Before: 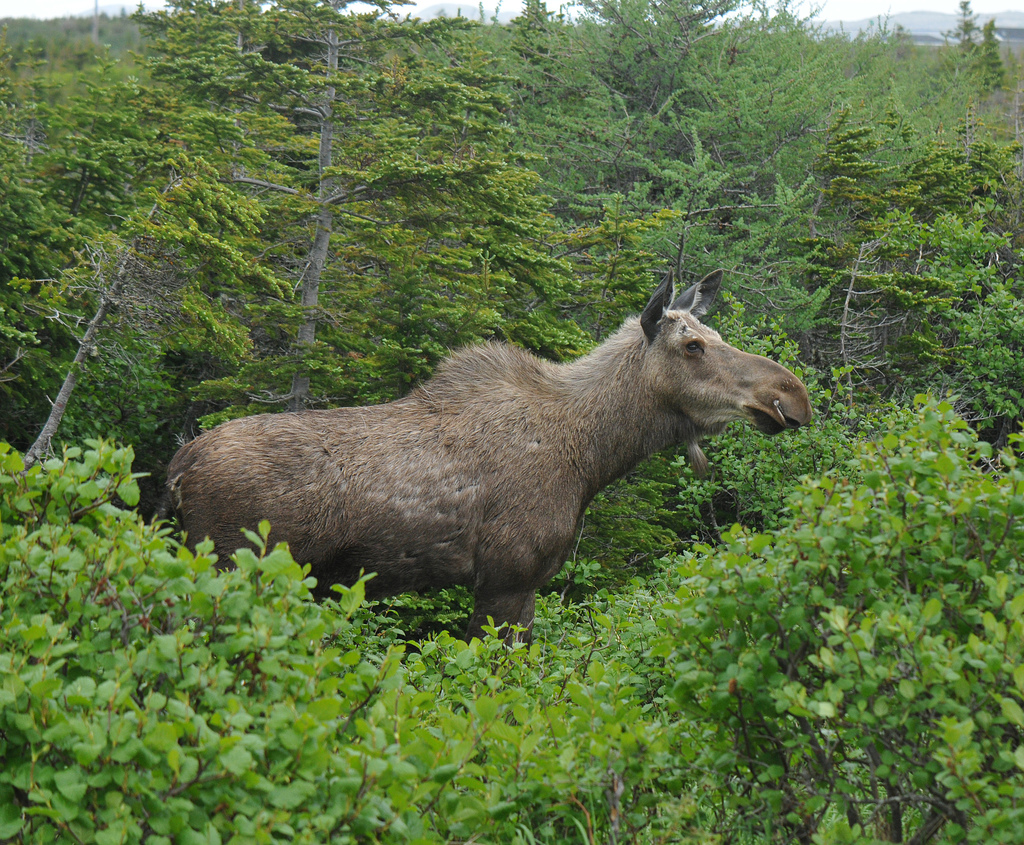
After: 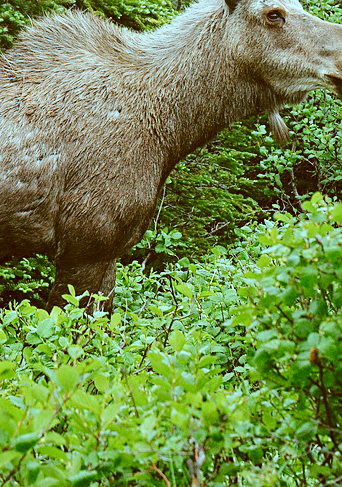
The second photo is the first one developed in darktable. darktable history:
crop: left 40.948%, top 39.275%, right 25.603%, bottom 3.019%
color correction: highlights a* -13.89, highlights b* -16.45, shadows a* 10.57, shadows b* 30.03
contrast equalizer: y [[0.502, 0.505, 0.512, 0.529, 0.564, 0.588], [0.5 ×6], [0.502, 0.505, 0.512, 0.529, 0.564, 0.588], [0, 0.001, 0.001, 0.004, 0.008, 0.011], [0, 0.001, 0.001, 0.004, 0.008, 0.011]]
contrast brightness saturation: saturation -0.067
base curve: curves: ch0 [(0, 0) (0.028, 0.03) (0.121, 0.232) (0.46, 0.748) (0.859, 0.968) (1, 1)], preserve colors none
sharpen: radius 1.298, amount 0.296, threshold 0.206
